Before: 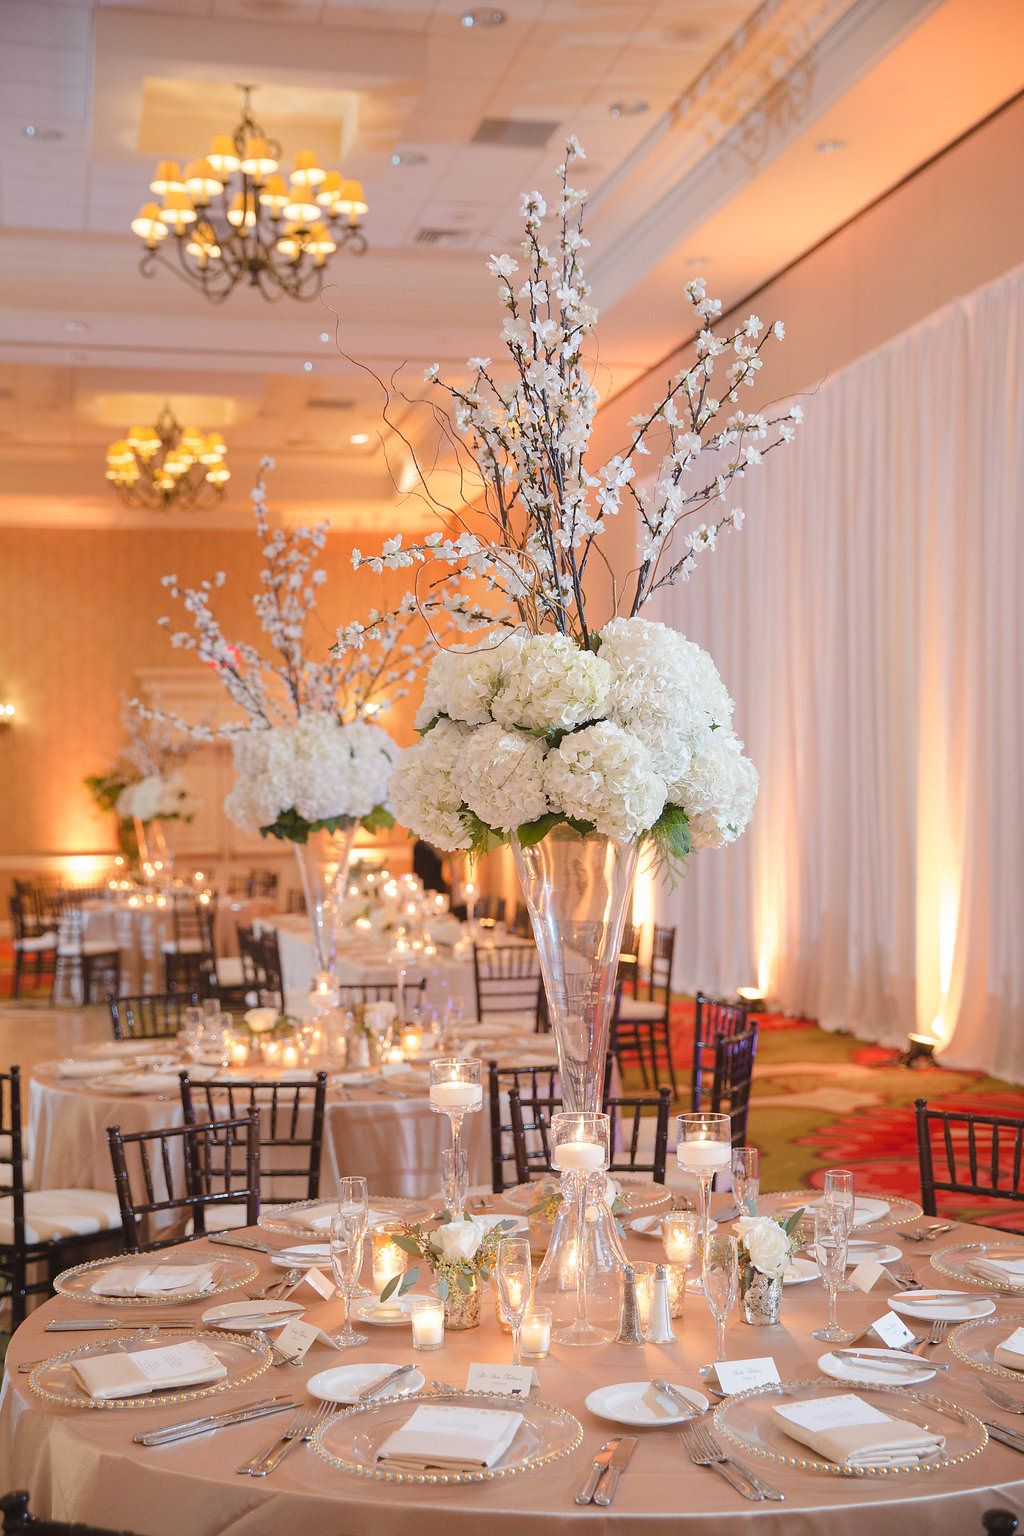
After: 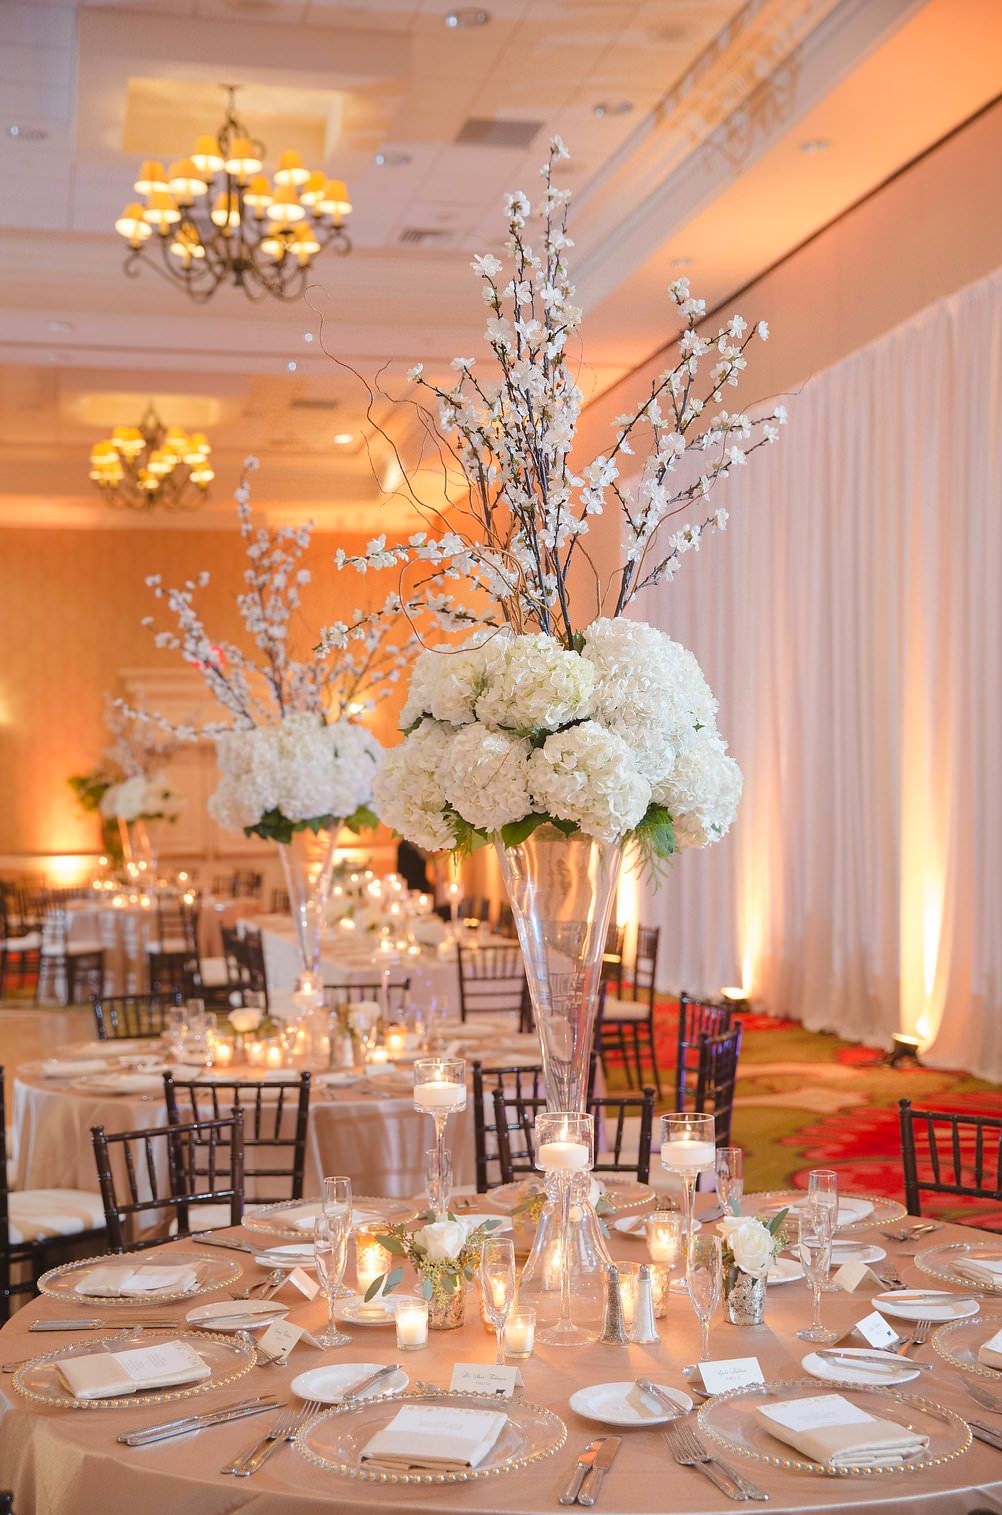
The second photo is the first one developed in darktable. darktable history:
color correction: highlights b* -0.051, saturation 1.09
crop and rotate: left 1.594%, right 0.531%, bottom 1.318%
